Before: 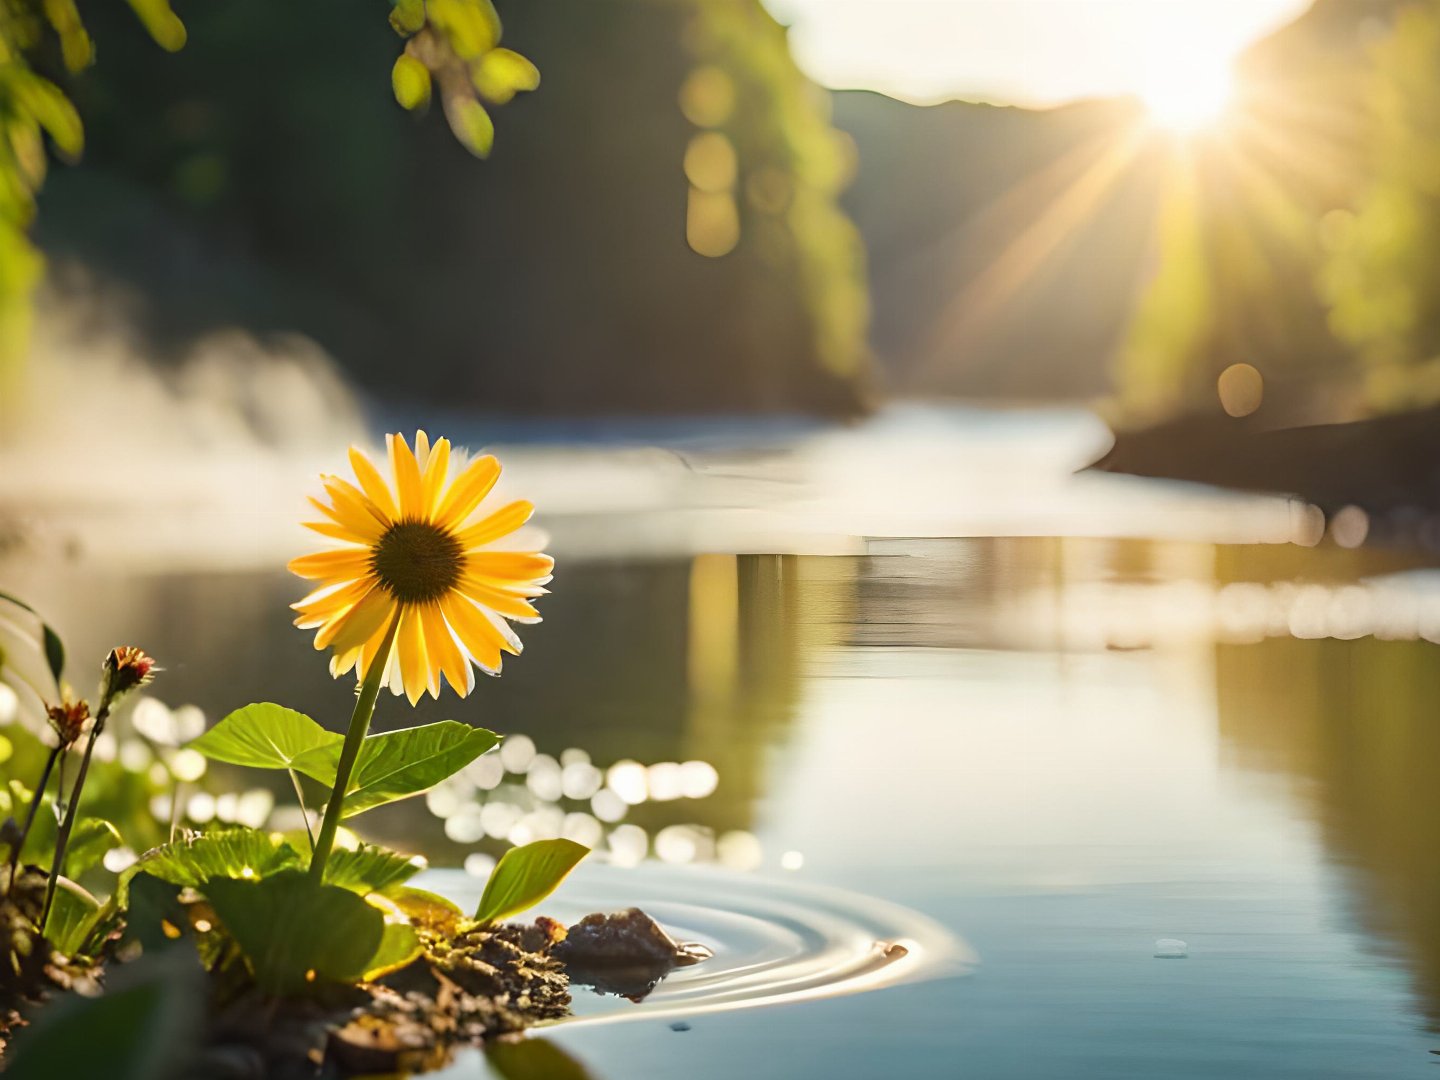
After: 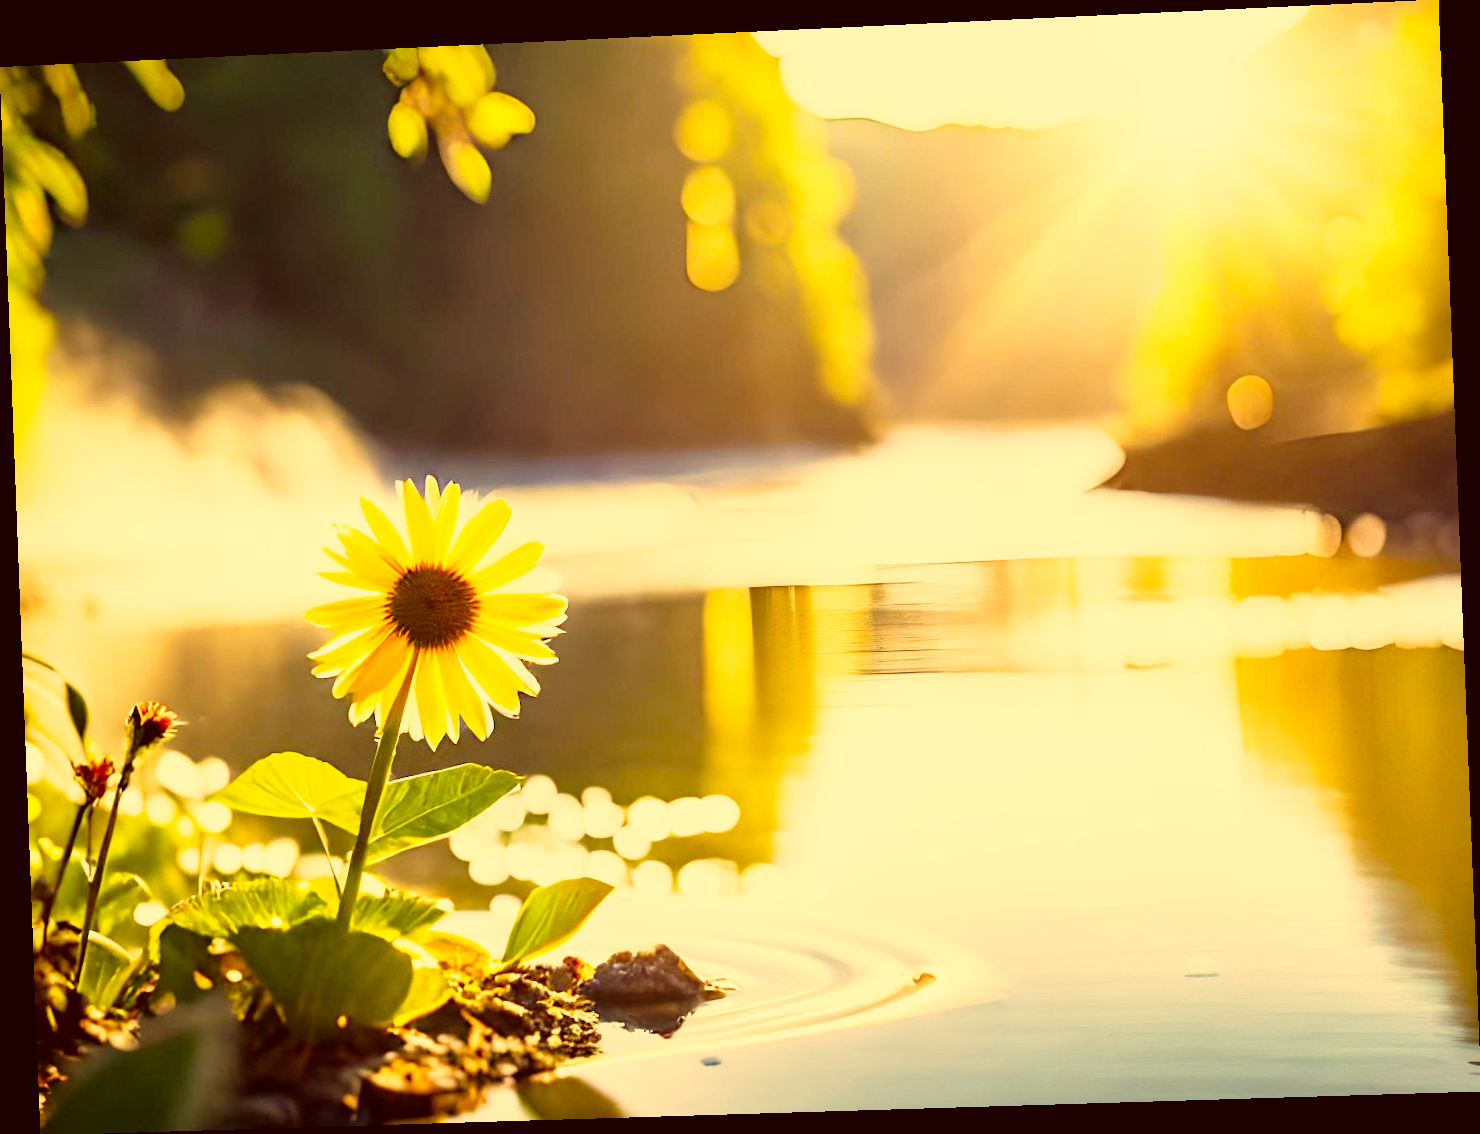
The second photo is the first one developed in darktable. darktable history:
rotate and perspective: rotation -2.22°, lens shift (horizontal) -0.022, automatic cropping off
color correction: highlights a* 10.12, highlights b* 39.04, shadows a* 14.62, shadows b* 3.37
base curve: curves: ch0 [(0, 0) (0.012, 0.01) (0.073, 0.168) (0.31, 0.711) (0.645, 0.957) (1, 1)], preserve colors none
exposure: compensate highlight preservation false
